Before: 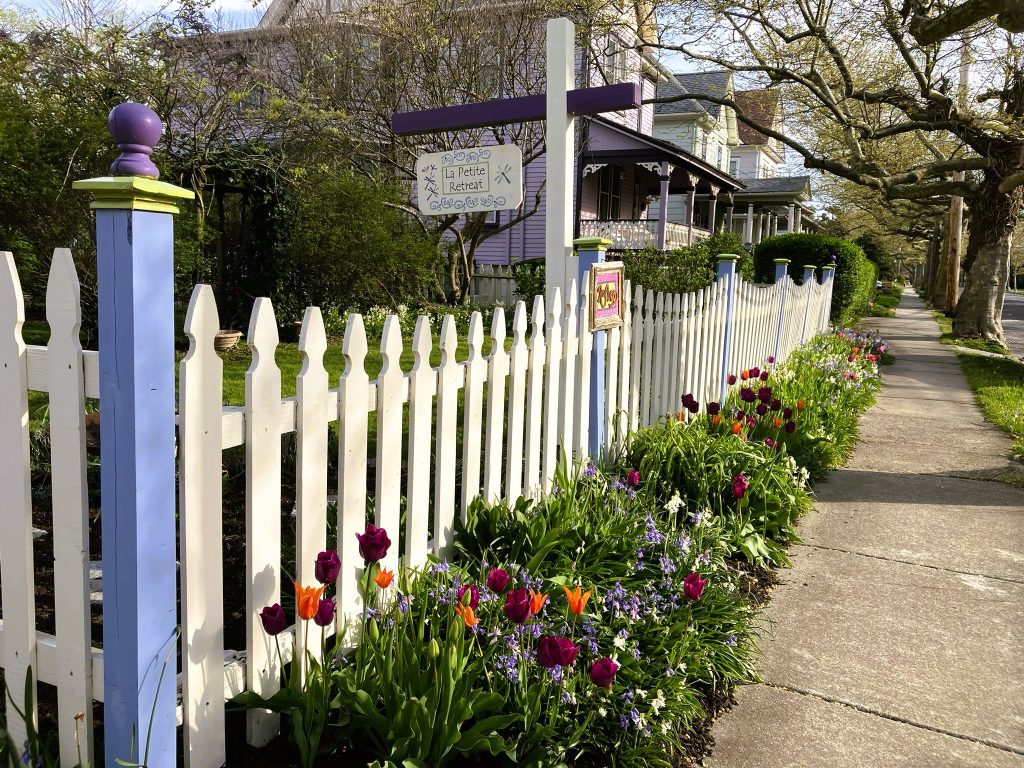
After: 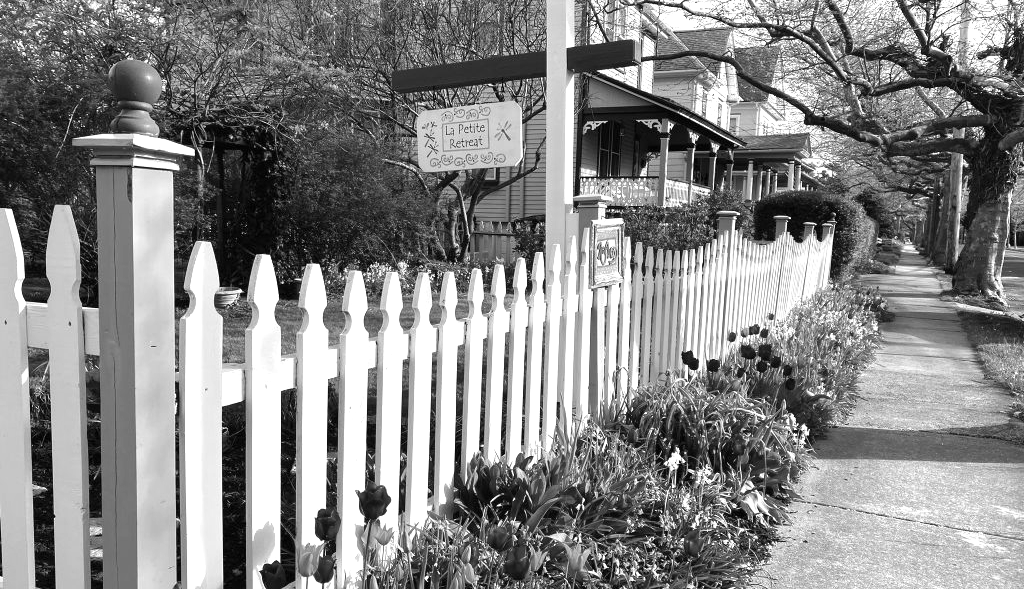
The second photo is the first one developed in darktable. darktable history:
crop: top 5.667%, bottom 17.637%
monochrome: a 14.95, b -89.96
exposure: black level correction 0, exposure 0.68 EV, compensate exposure bias true, compensate highlight preservation false
